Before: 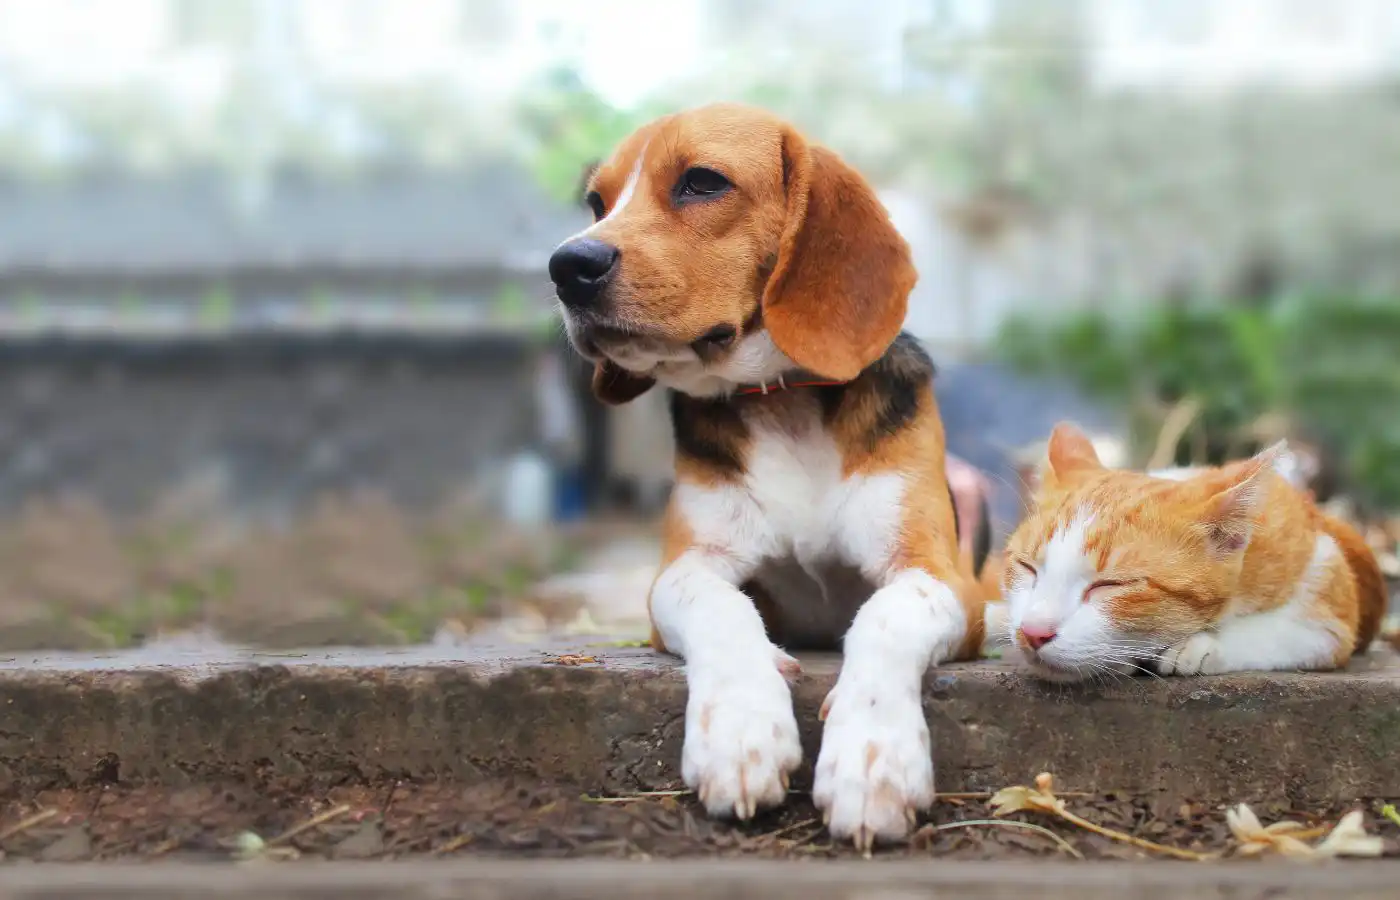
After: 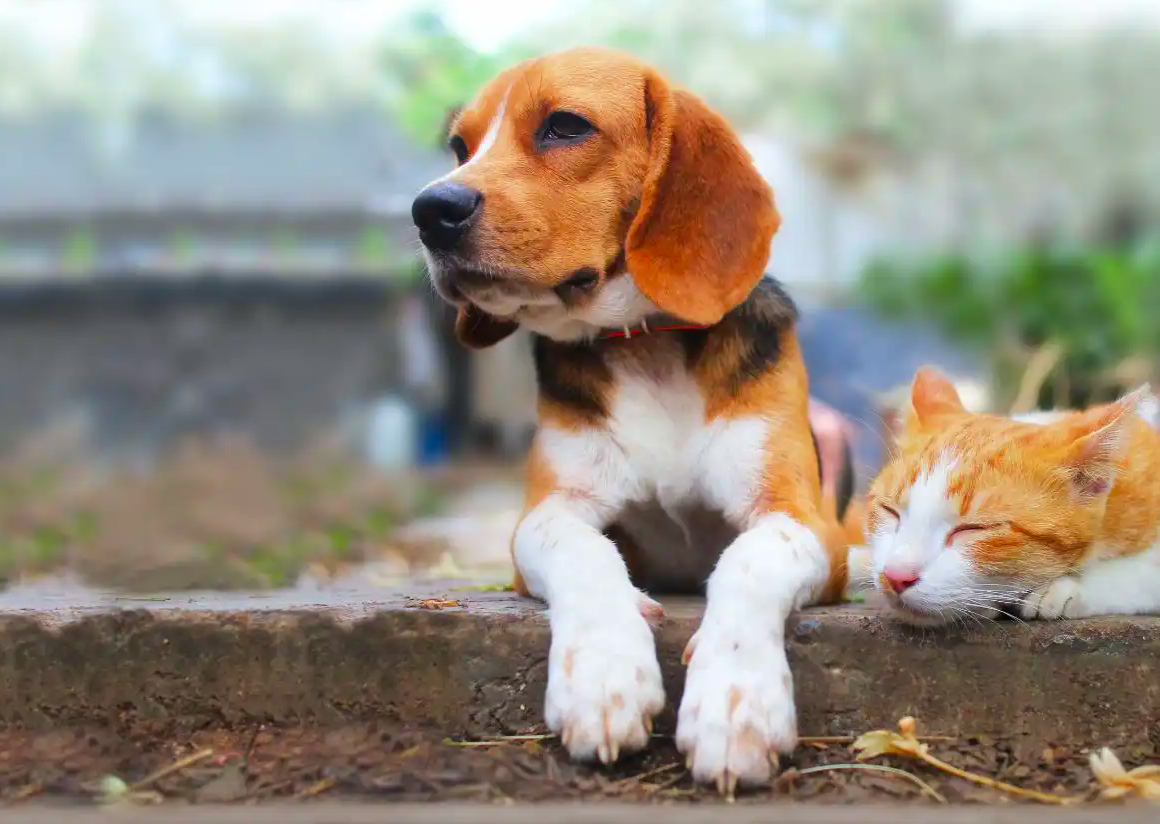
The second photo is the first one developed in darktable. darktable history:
crop: left 9.807%, top 6.259%, right 7.334%, bottom 2.177%
color correction: saturation 1.32
white balance: emerald 1
